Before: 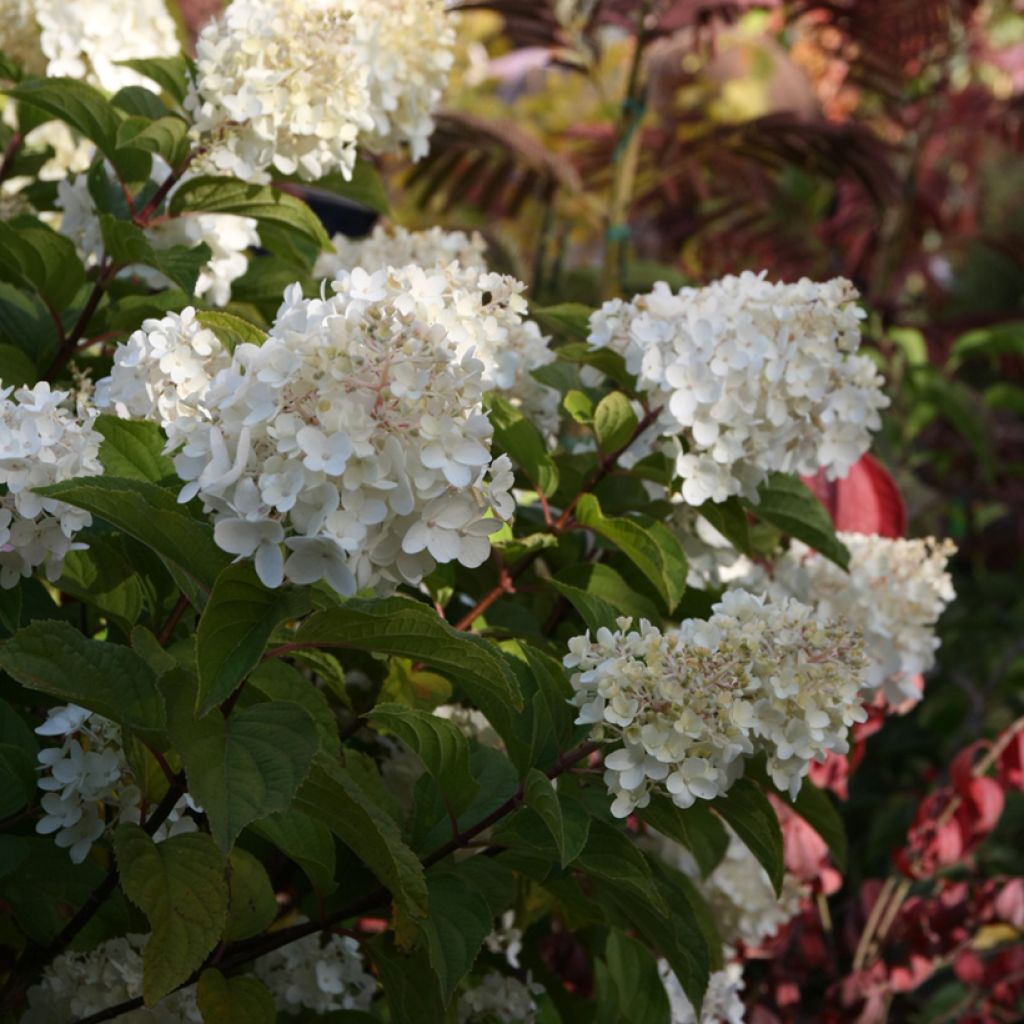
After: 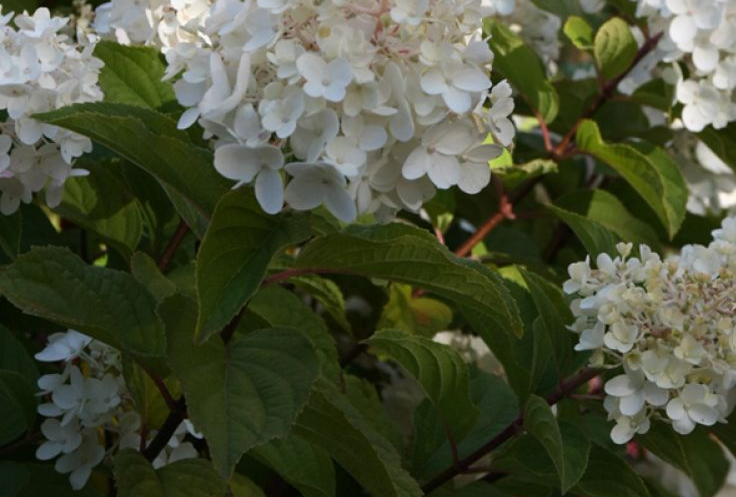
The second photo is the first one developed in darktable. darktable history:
crop: top 36.524%, right 28.044%, bottom 14.9%
